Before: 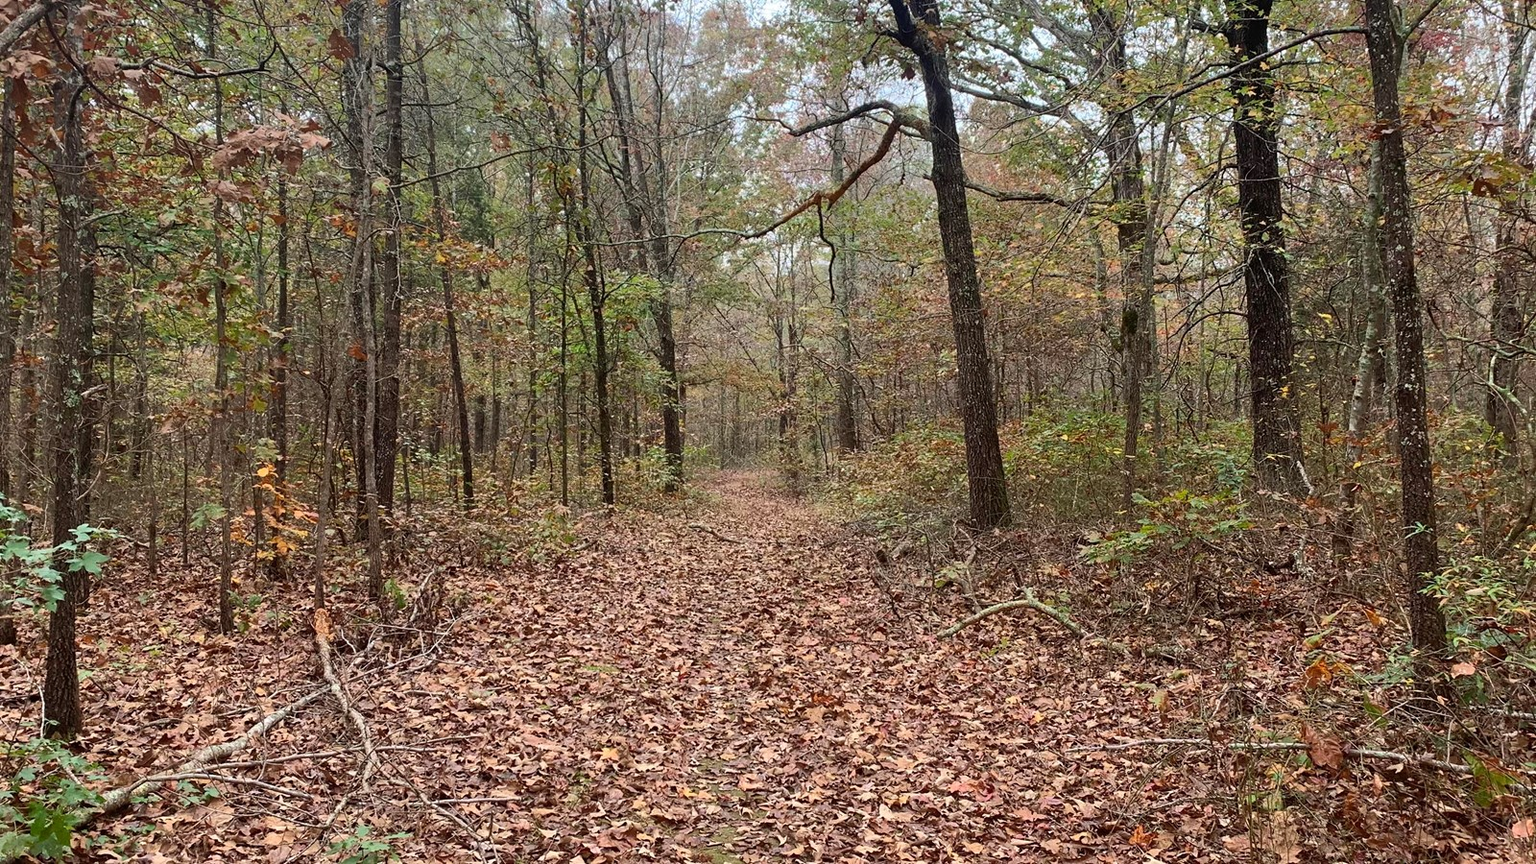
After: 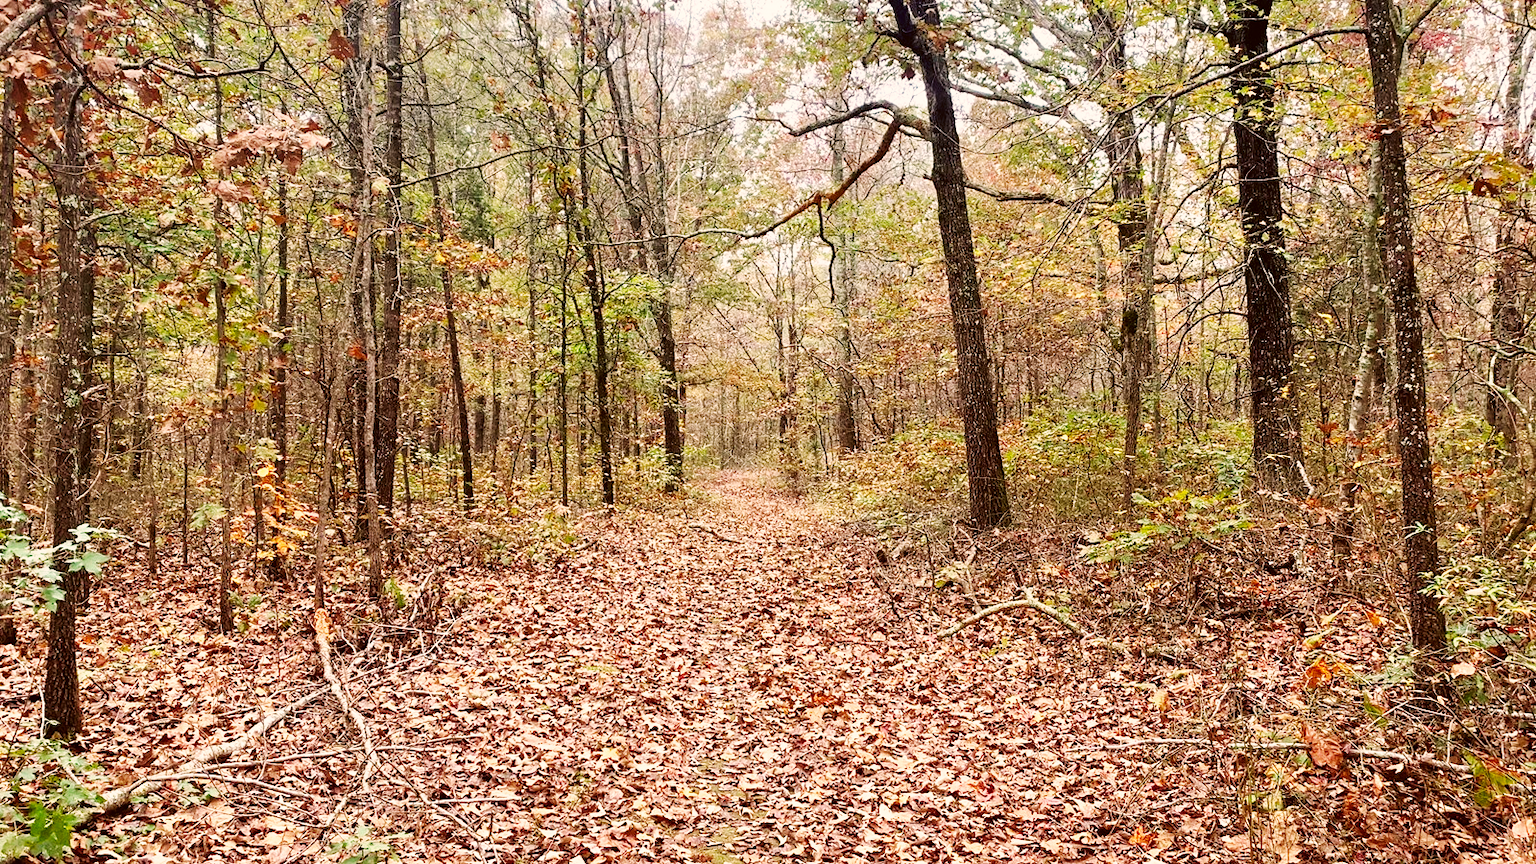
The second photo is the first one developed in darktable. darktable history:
base curve: curves: ch0 [(0, 0) (0.007, 0.004) (0.027, 0.03) (0.046, 0.07) (0.207, 0.54) (0.442, 0.872) (0.673, 0.972) (1, 1)], preserve colors none
color correction: highlights a* 6.26, highlights b* 8.35, shadows a* 6.07, shadows b* 7.49, saturation 0.895
shadows and highlights: shadows 30.14
